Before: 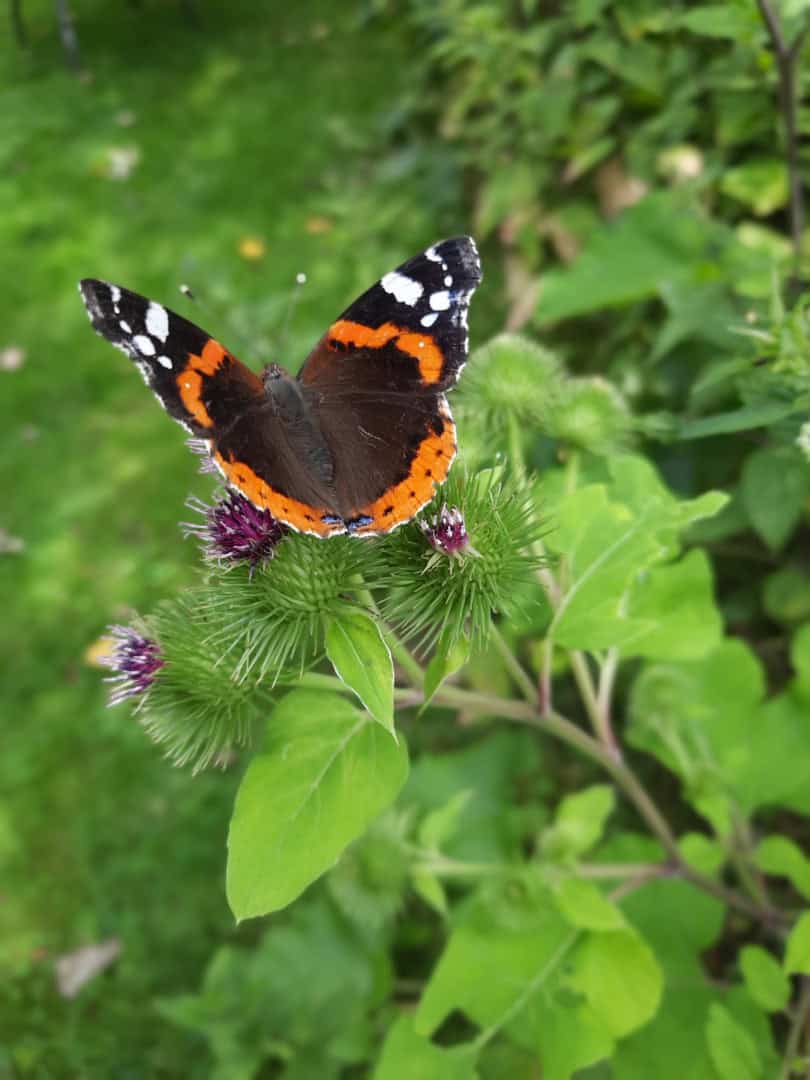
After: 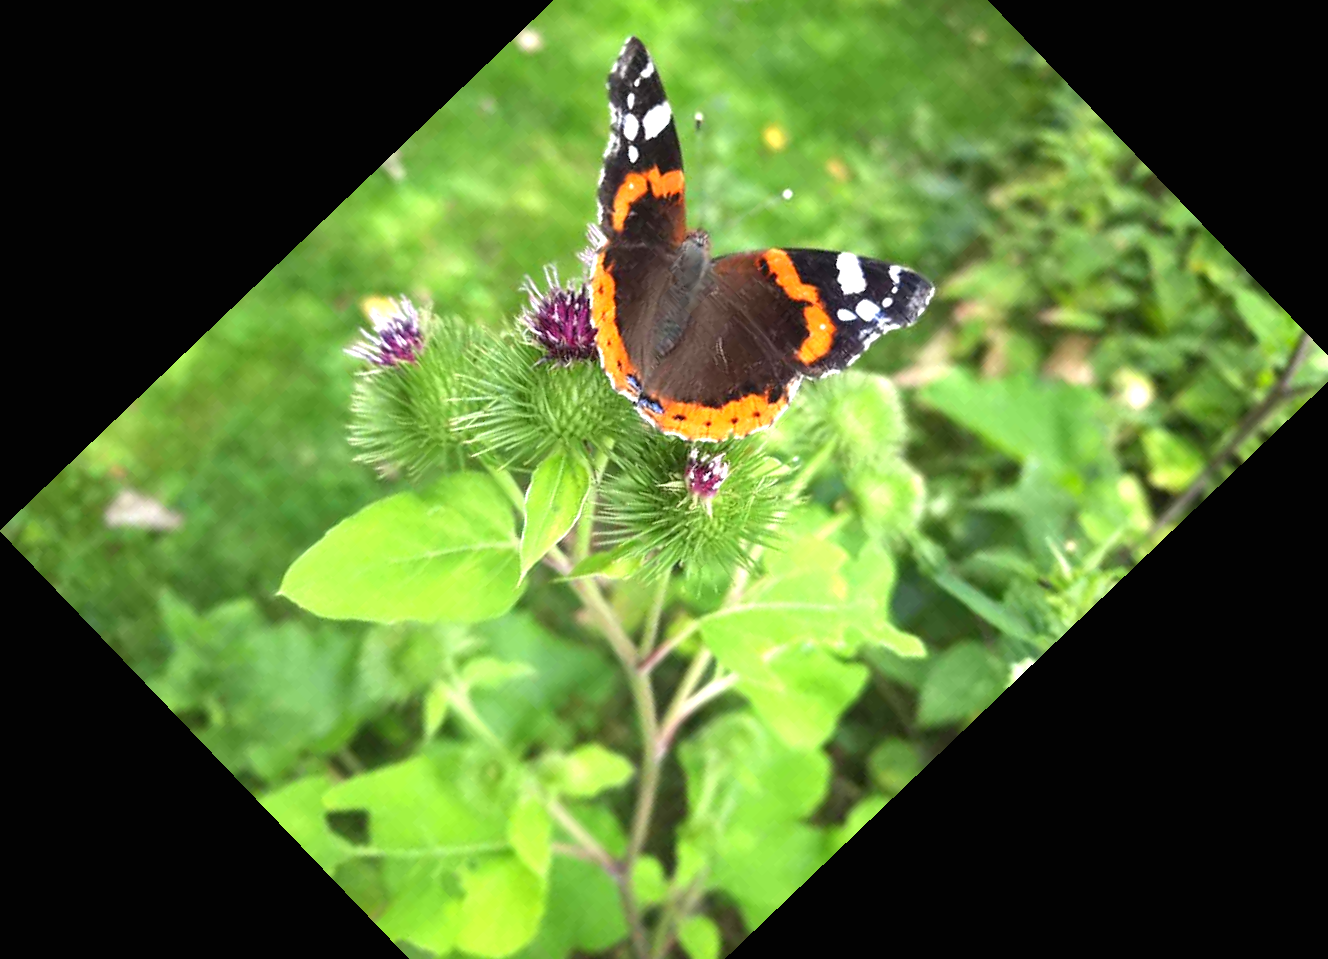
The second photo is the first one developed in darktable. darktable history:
exposure: black level correction 0, exposure 1.1 EV, compensate exposure bias true, compensate highlight preservation false
crop and rotate: angle -46.26°, top 16.234%, right 0.912%, bottom 11.704%
